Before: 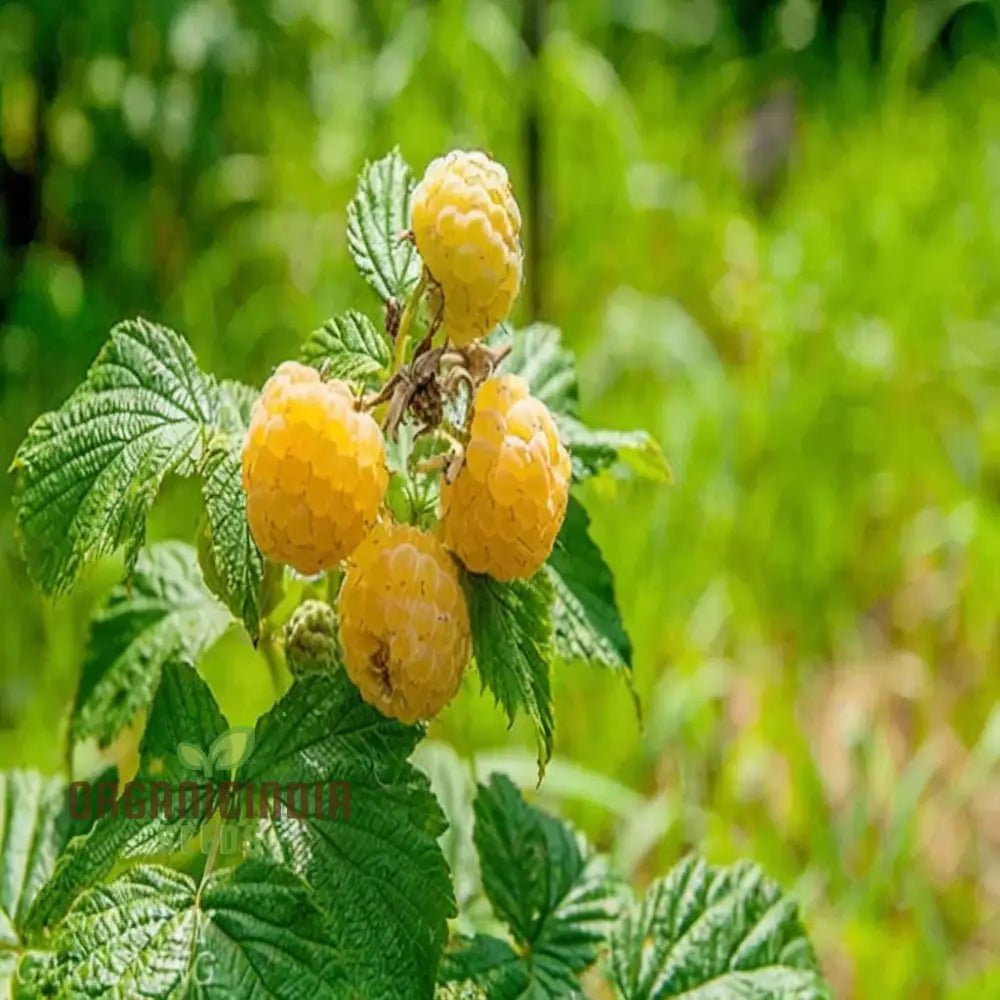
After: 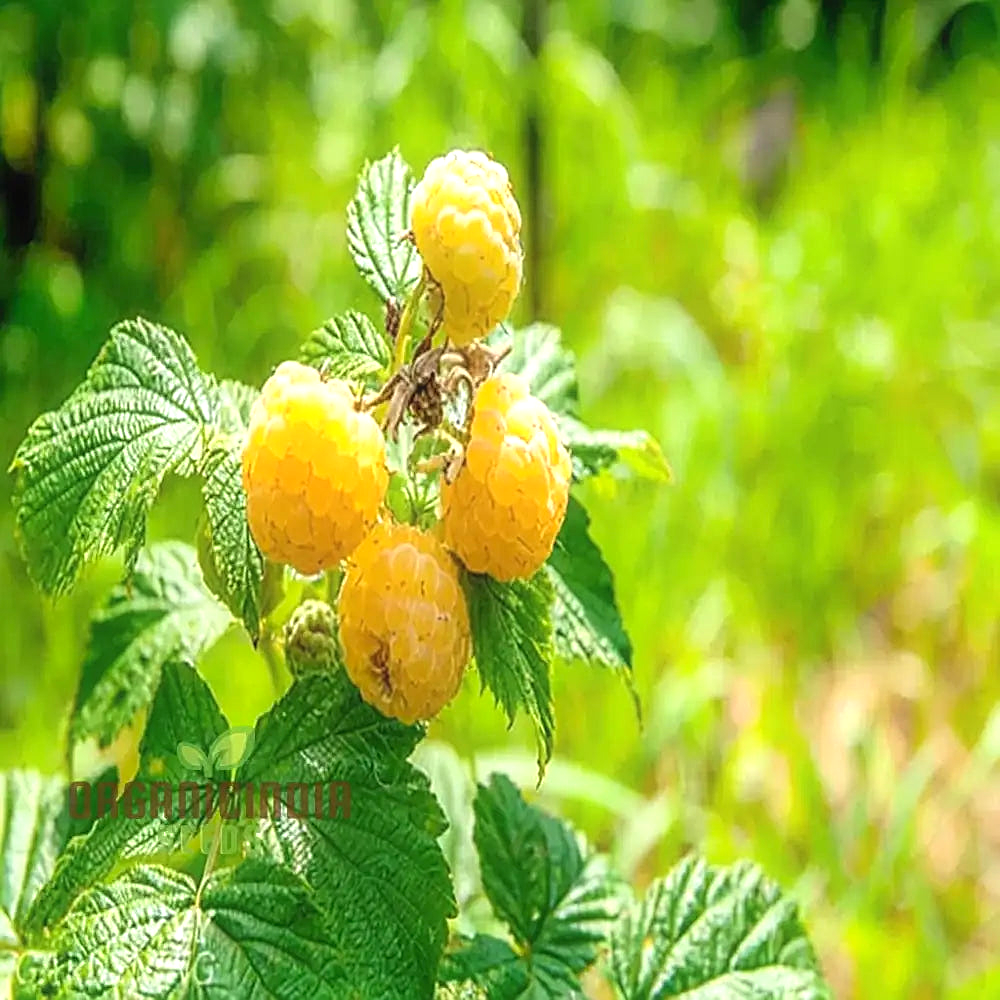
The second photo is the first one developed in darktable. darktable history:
sharpen: on, module defaults
exposure: black level correction 0, exposure 0.7 EV, compensate exposure bias true, compensate highlight preservation false
contrast equalizer: y [[0.5, 0.486, 0.447, 0.446, 0.489, 0.5], [0.5 ×6], [0.5 ×6], [0 ×6], [0 ×6]]
